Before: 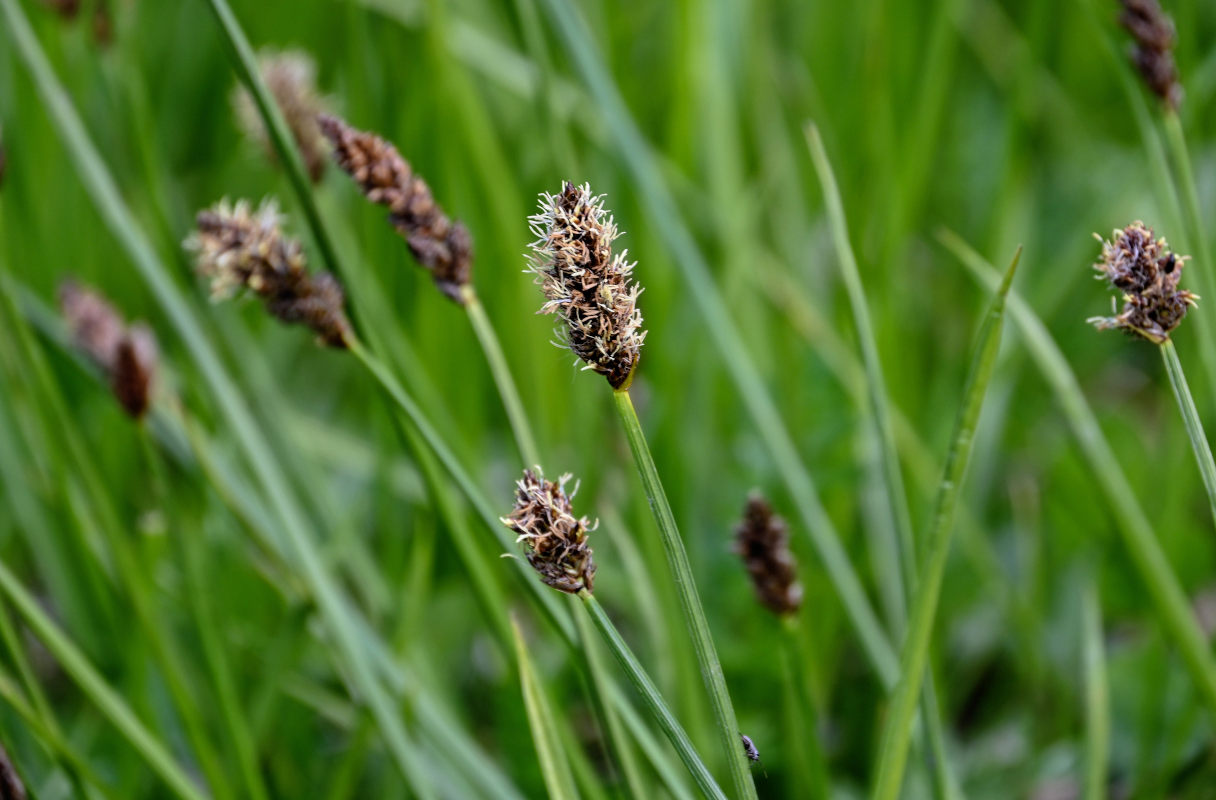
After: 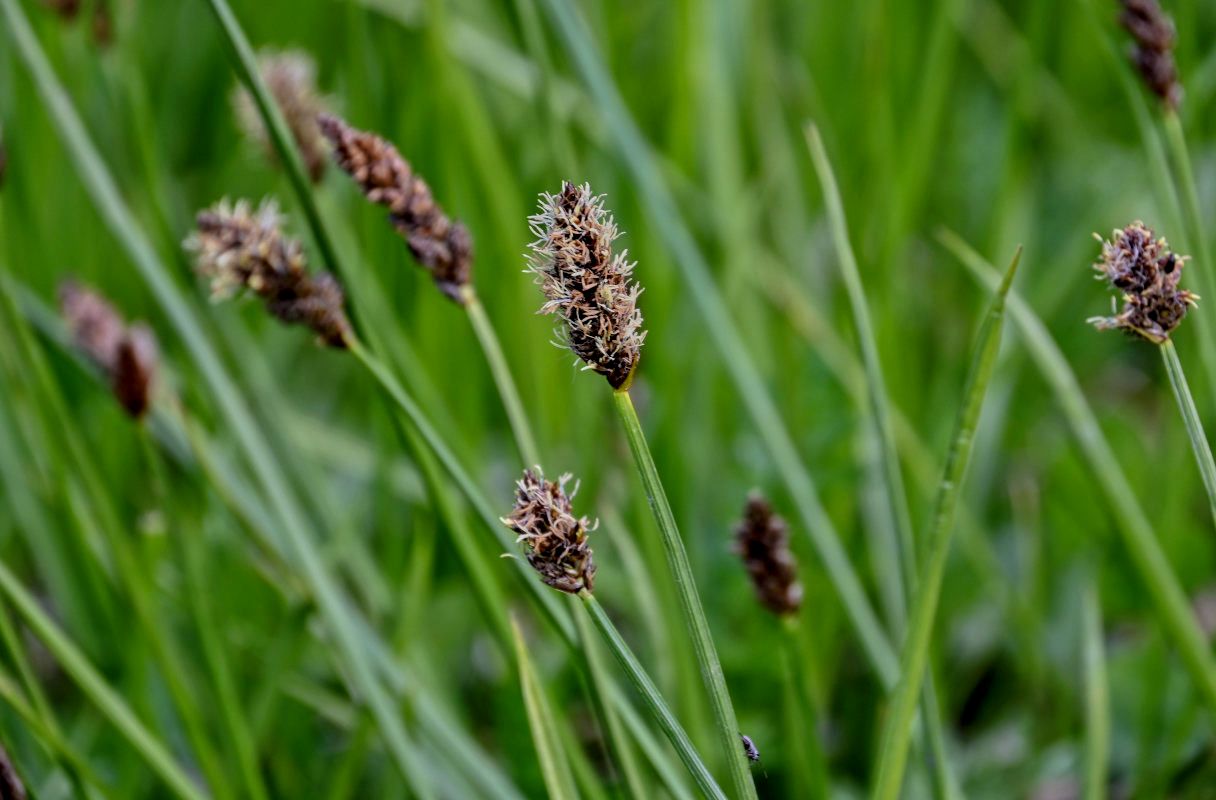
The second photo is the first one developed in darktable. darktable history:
tone equalizer: -8 EV -0.002 EV, -7 EV 0.005 EV, -6 EV -0.008 EV, -5 EV 0.007 EV, -4 EV -0.042 EV, -3 EV -0.233 EV, -2 EV -0.662 EV, -1 EV -0.983 EV, +0 EV -0.969 EV, smoothing diameter 2%, edges refinement/feathering 20, mask exposure compensation -1.57 EV, filter diffusion 5
contrast equalizer: octaves 7, y [[0.6 ×6], [0.55 ×6], [0 ×6], [0 ×6], [0 ×6]], mix 0.29
